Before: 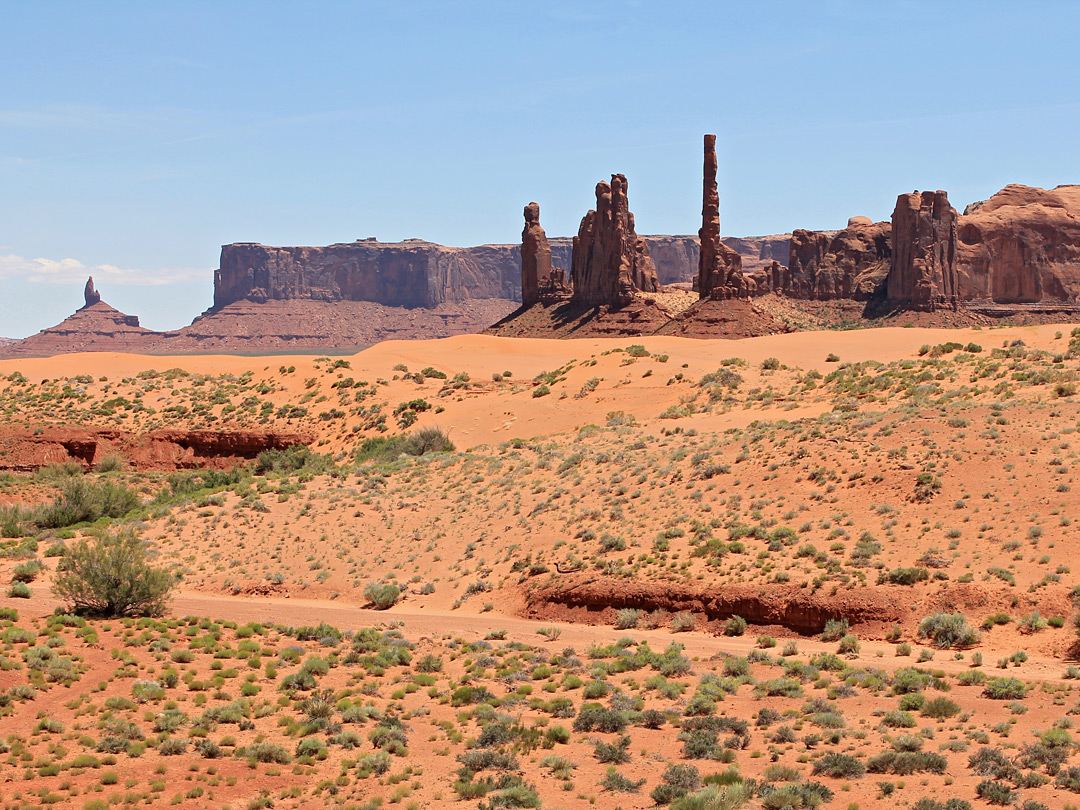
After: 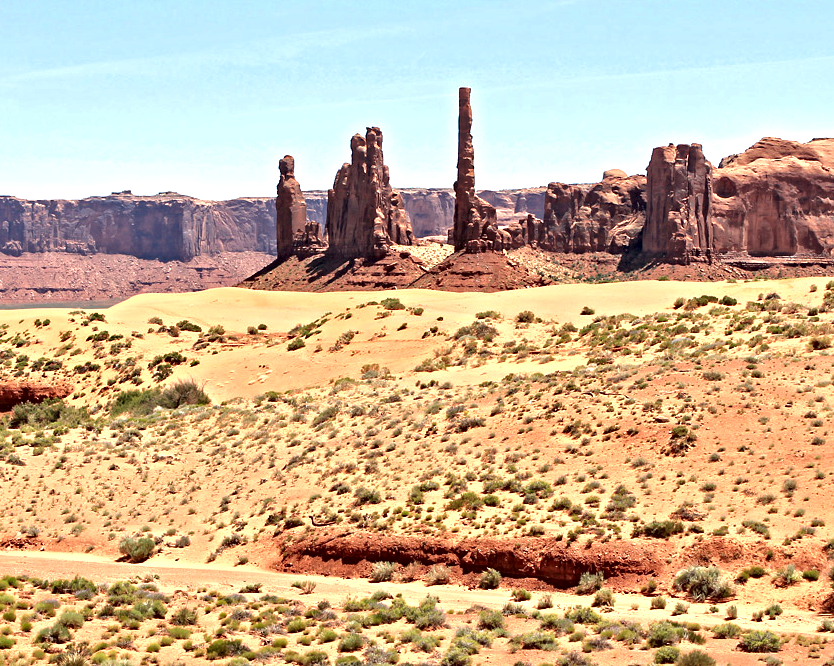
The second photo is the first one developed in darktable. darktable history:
local contrast: mode bilateral grid, contrast 20, coarseness 50, detail 158%, midtone range 0.2
velvia: strength 6.28%
crop: left 22.758%, top 5.831%, bottom 11.845%
contrast equalizer: y [[0.511, 0.558, 0.631, 0.632, 0.559, 0.512], [0.5 ×6], [0.507, 0.559, 0.627, 0.644, 0.647, 0.647], [0 ×6], [0 ×6]]
shadows and highlights: shadows 25.04, highlights -23.12
exposure: black level correction 0, exposure 0.695 EV, compensate highlight preservation false
